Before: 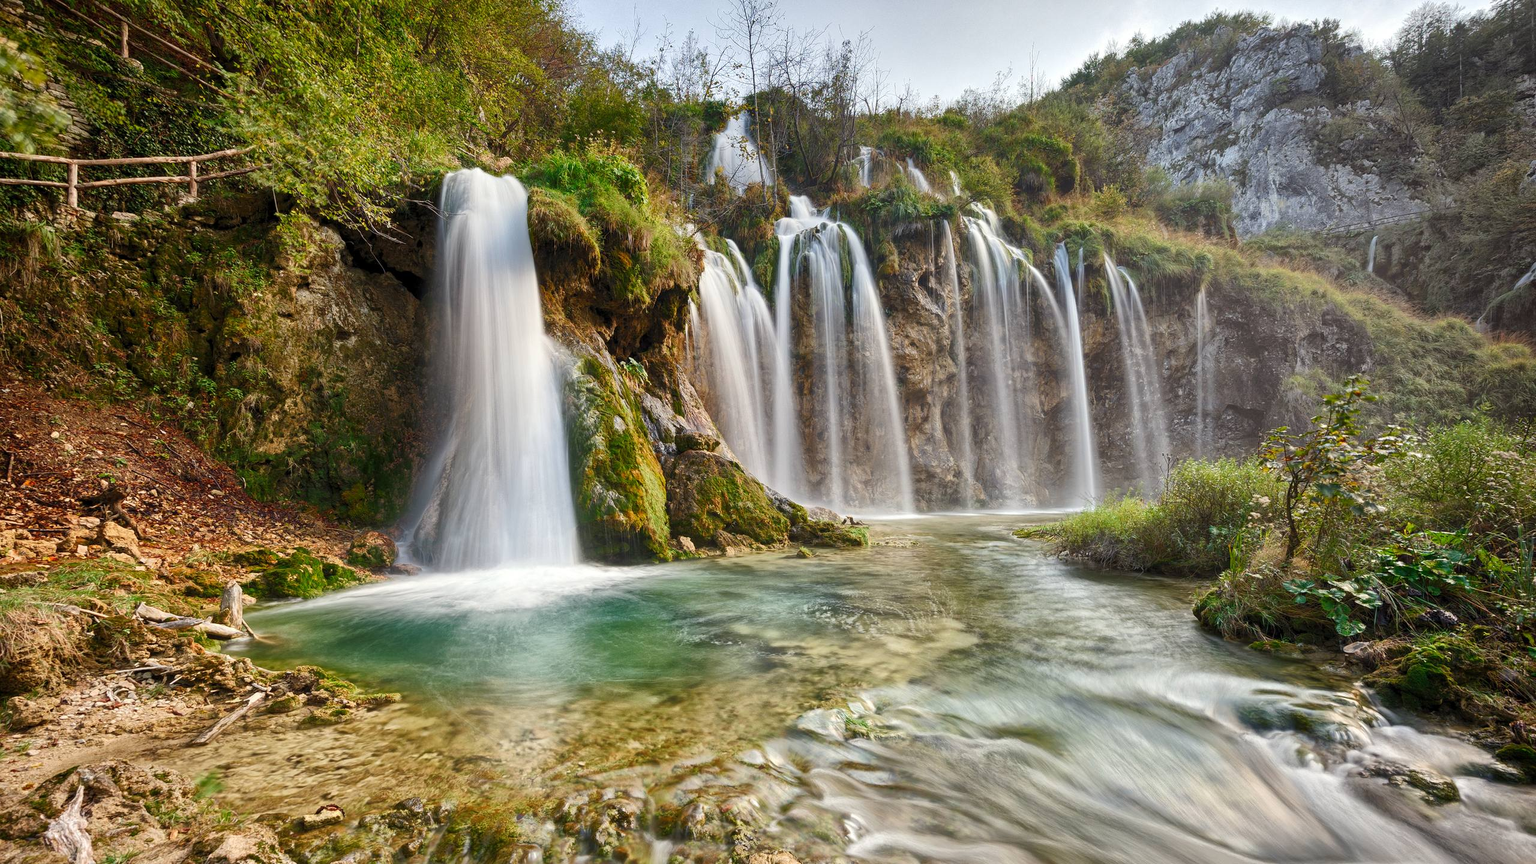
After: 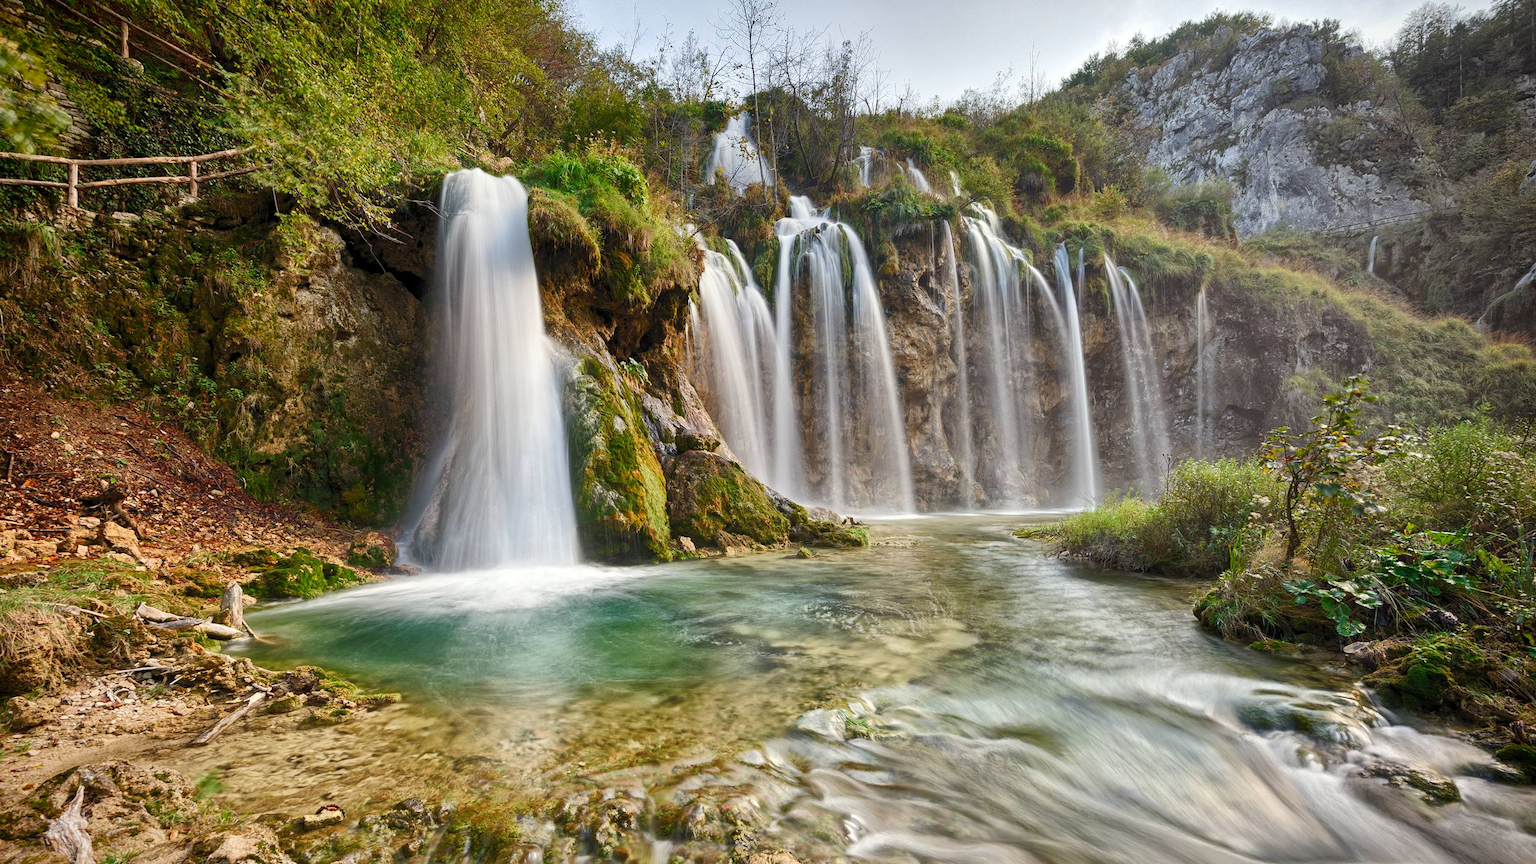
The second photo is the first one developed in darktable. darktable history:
vignetting: fall-off start 100.82%, saturation 0.366, width/height ratio 1.308
